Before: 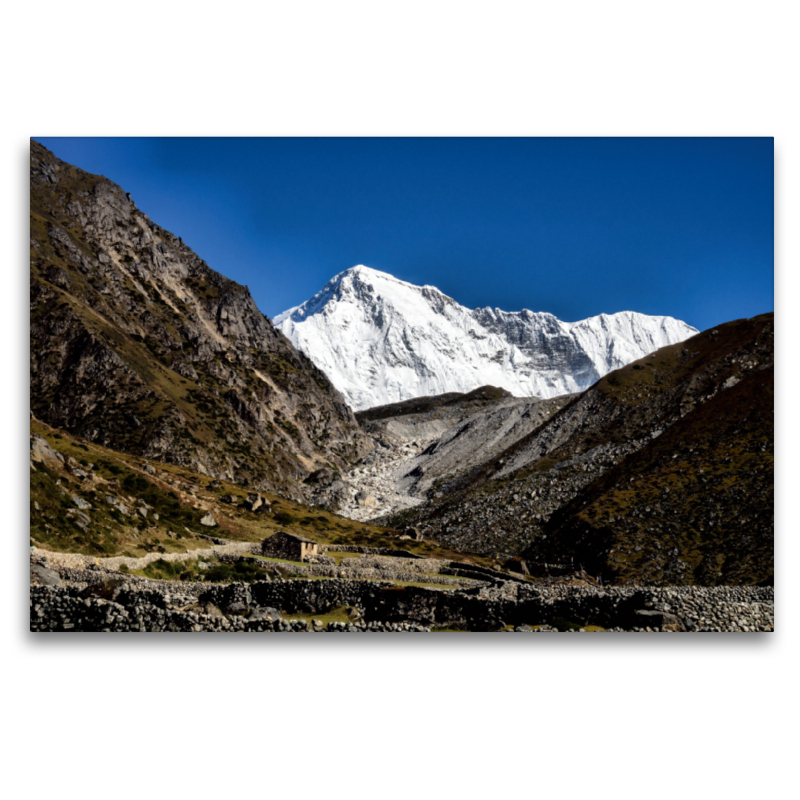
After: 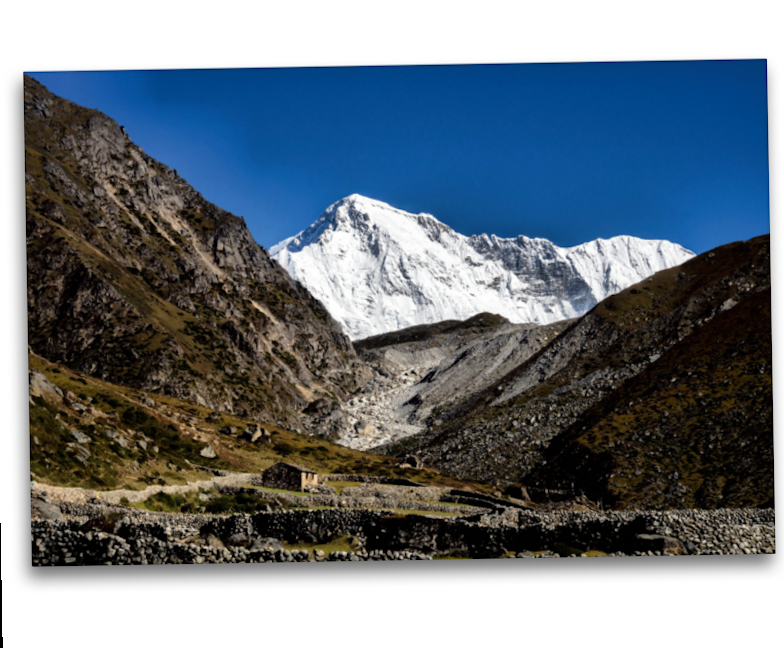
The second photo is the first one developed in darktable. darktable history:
rotate and perspective: rotation -1°, crop left 0.011, crop right 0.989, crop top 0.025, crop bottom 0.975
crop: top 7.625%, bottom 8.027%
